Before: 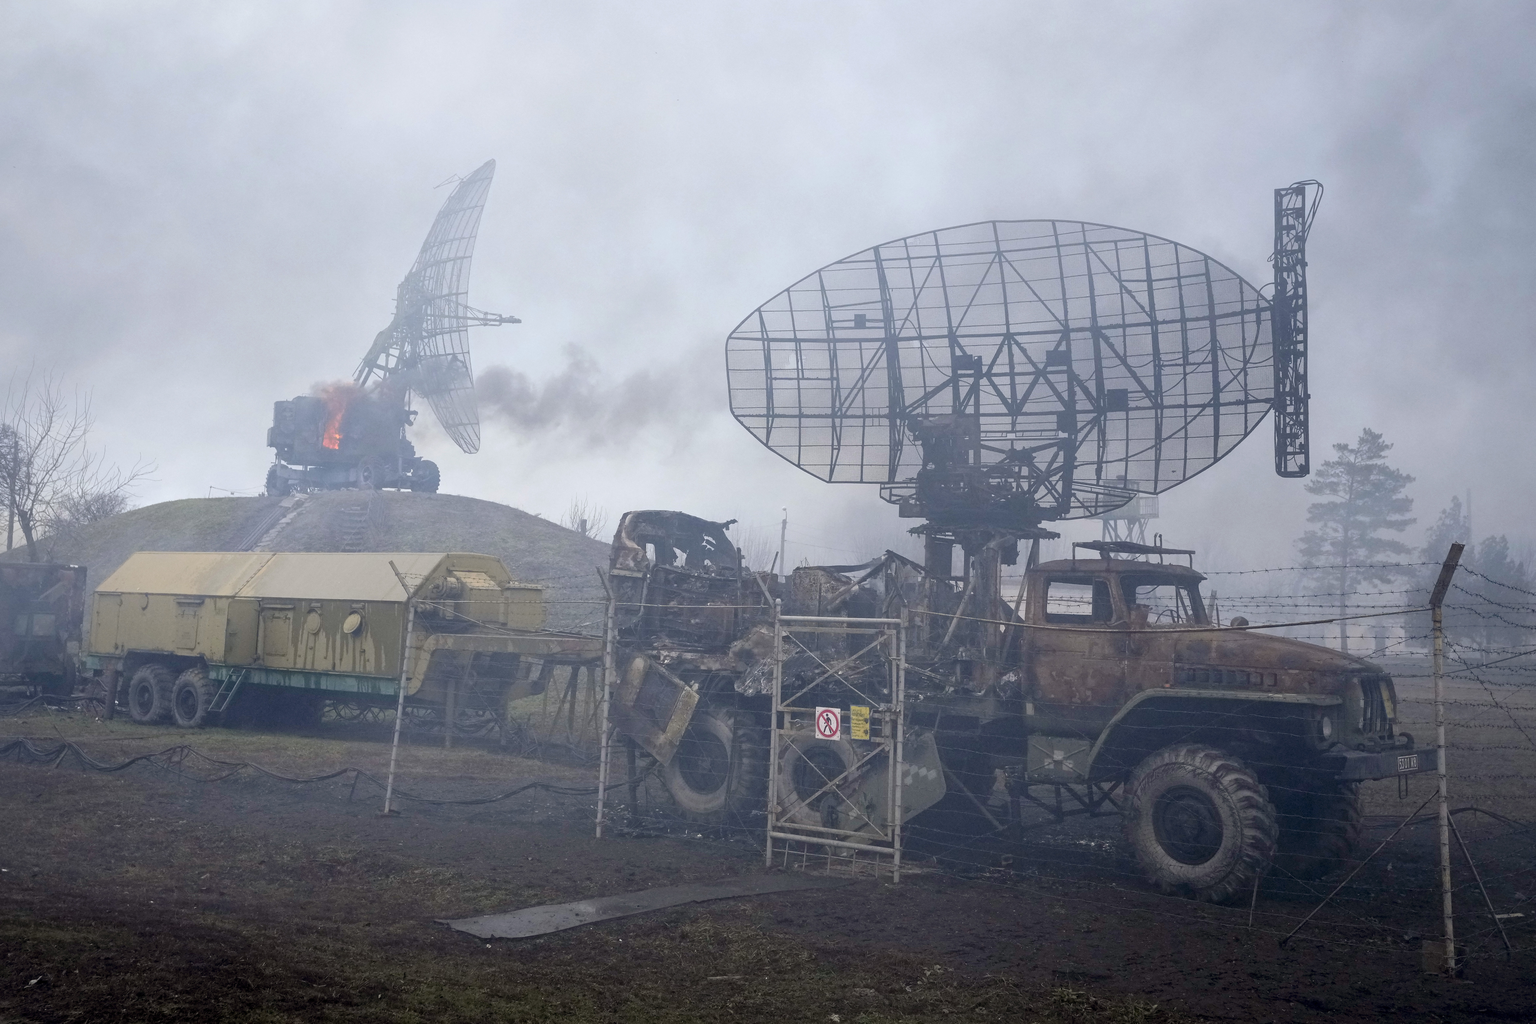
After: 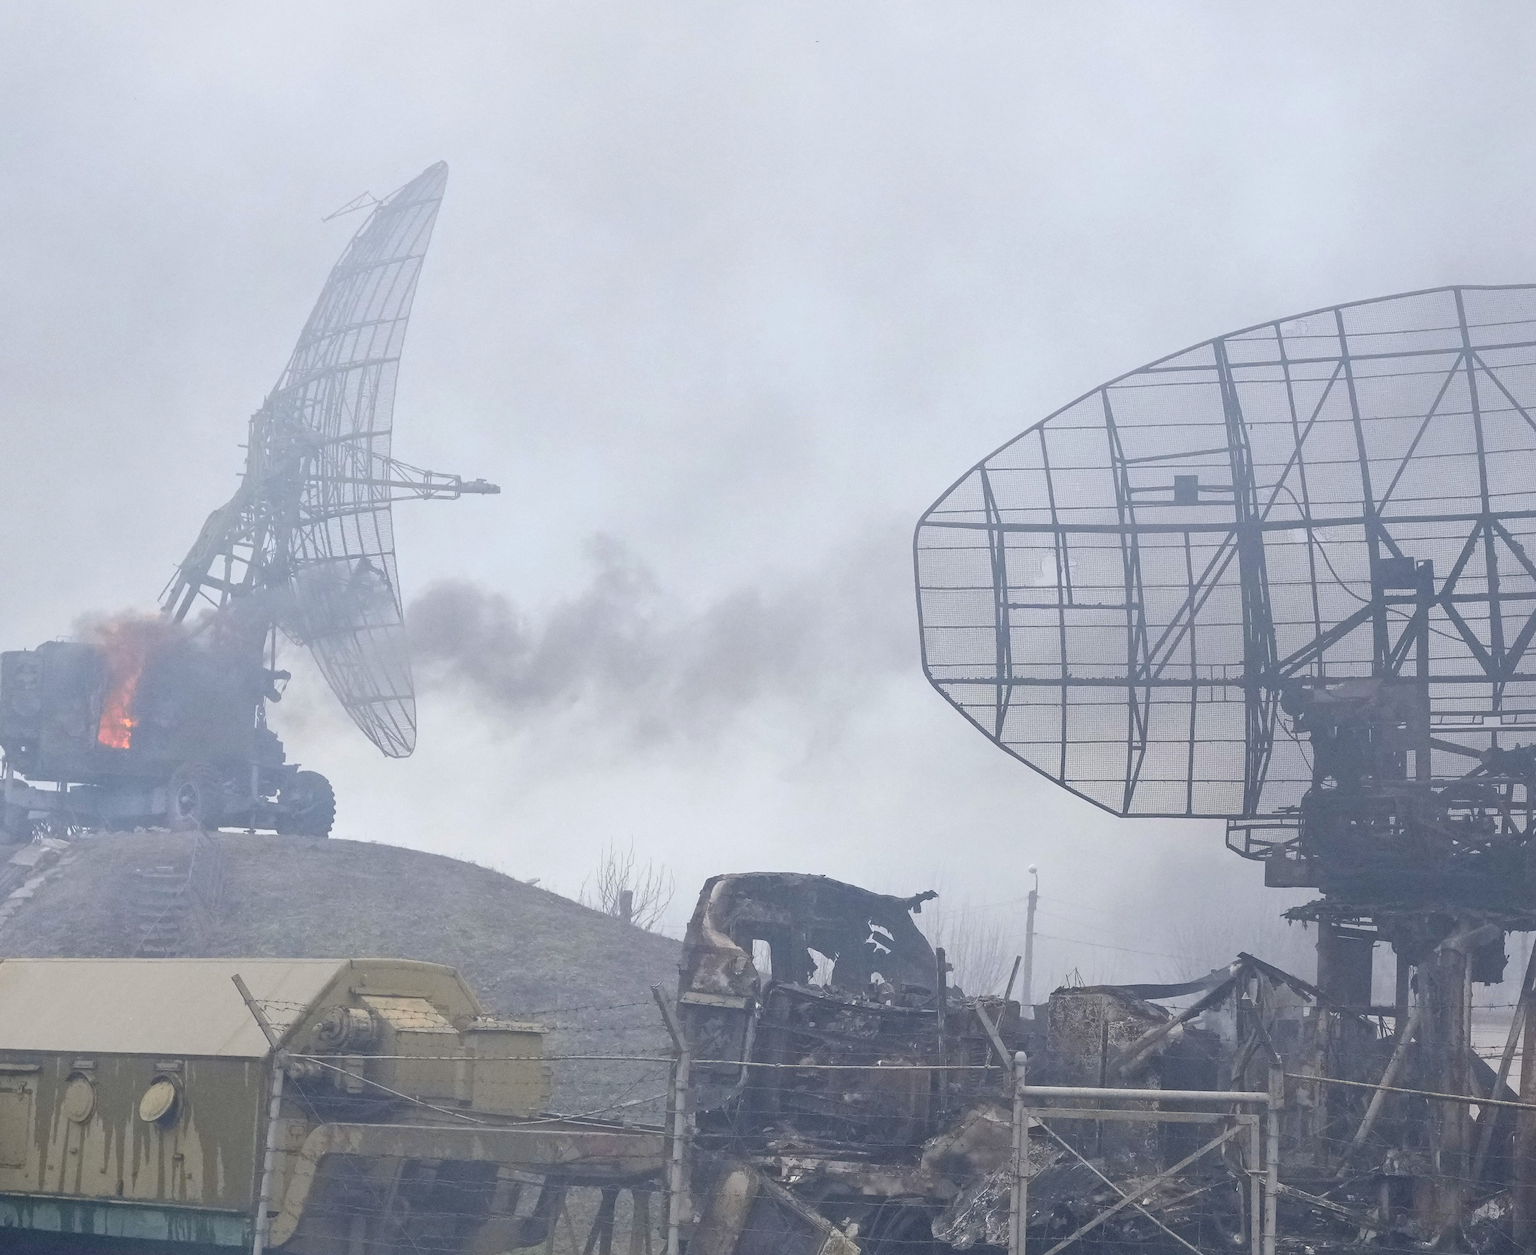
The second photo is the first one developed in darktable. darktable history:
crop: left 17.887%, top 7.773%, right 32.725%, bottom 31.679%
